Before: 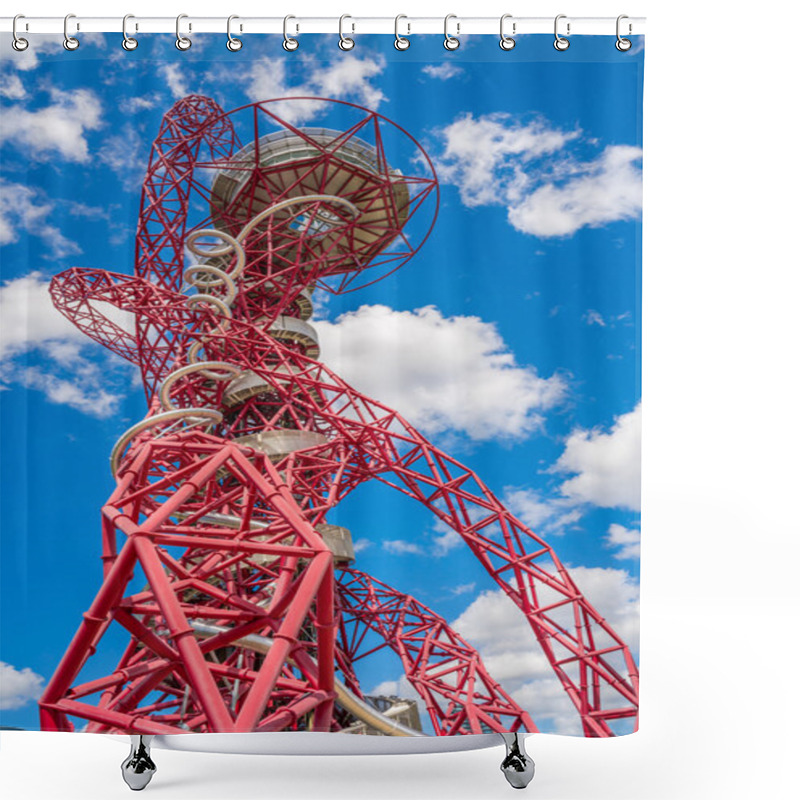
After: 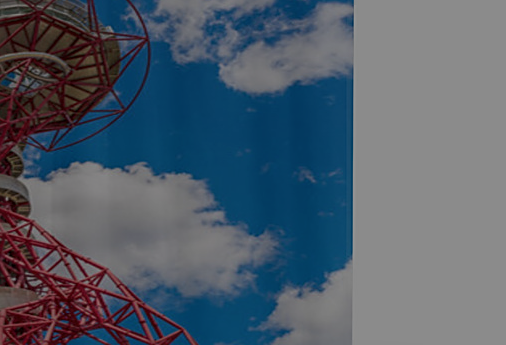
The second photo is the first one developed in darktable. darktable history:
crop: left 36.189%, top 17.891%, right 0.527%, bottom 38.946%
sharpen: on, module defaults
exposure: exposure -1.96 EV, compensate highlight preservation false
